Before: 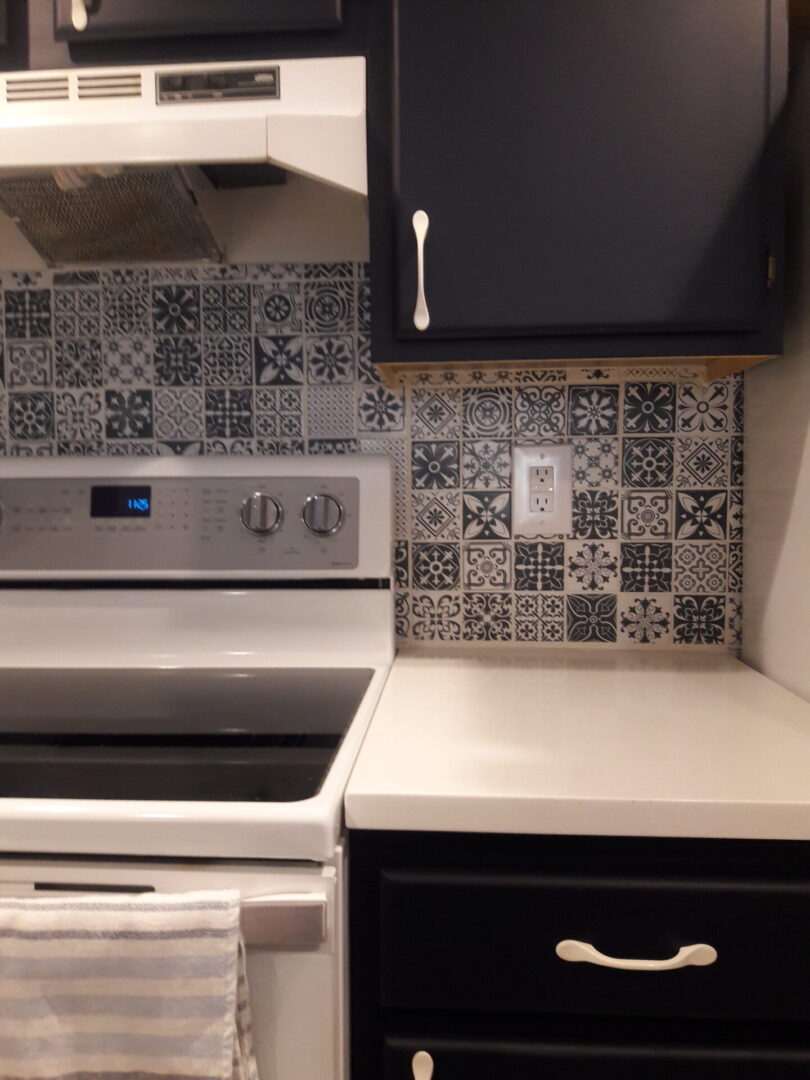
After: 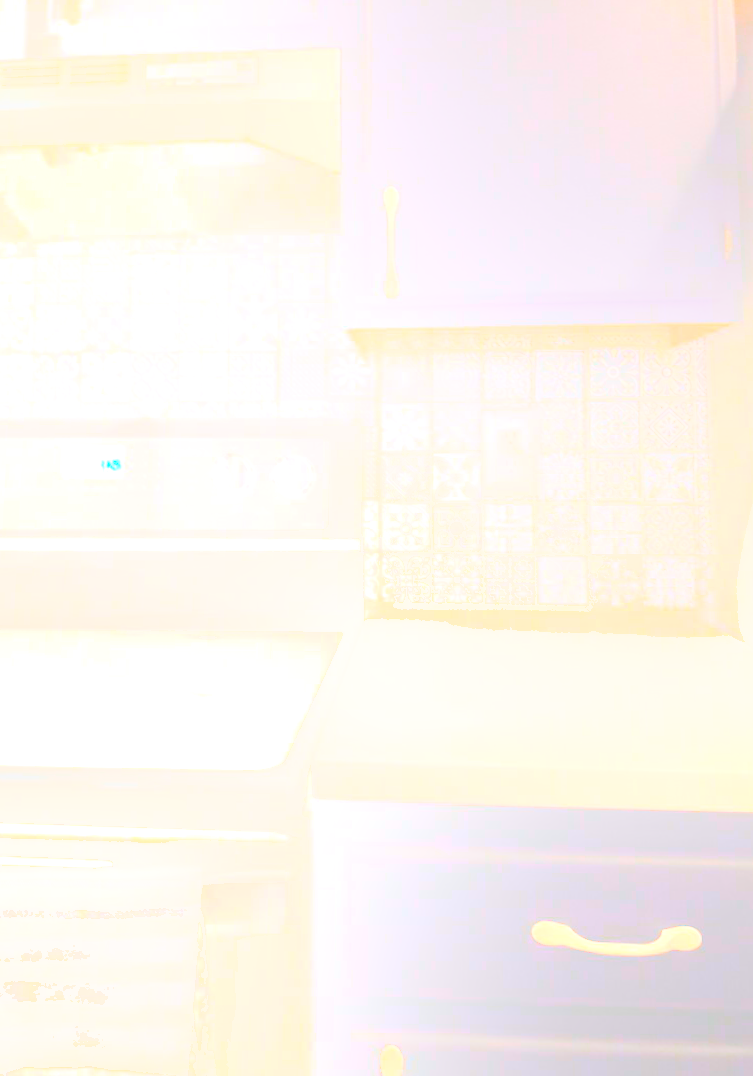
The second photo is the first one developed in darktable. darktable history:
bloom: size 70%, threshold 25%, strength 70%
shadows and highlights: shadows 12, white point adjustment 1.2, soften with gaussian
rotate and perspective: rotation 0.215°, lens shift (vertical) -0.139, crop left 0.069, crop right 0.939, crop top 0.002, crop bottom 0.996
exposure: black level correction 0.001, exposure 2 EV, compensate highlight preservation false
